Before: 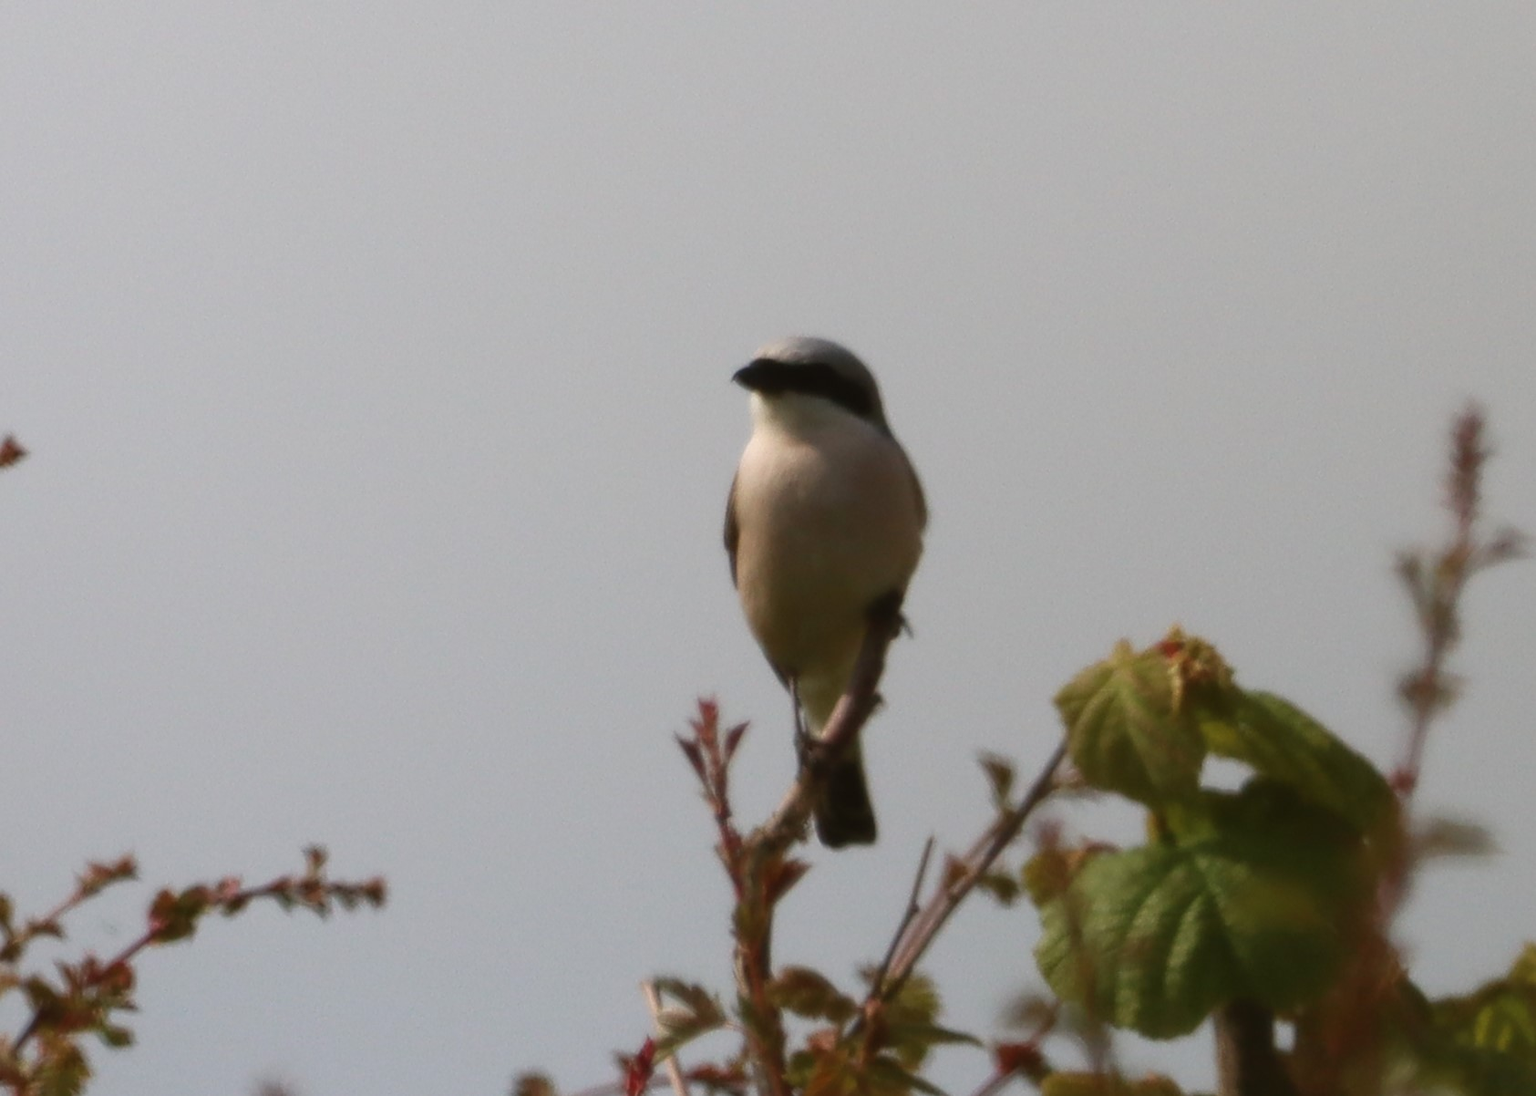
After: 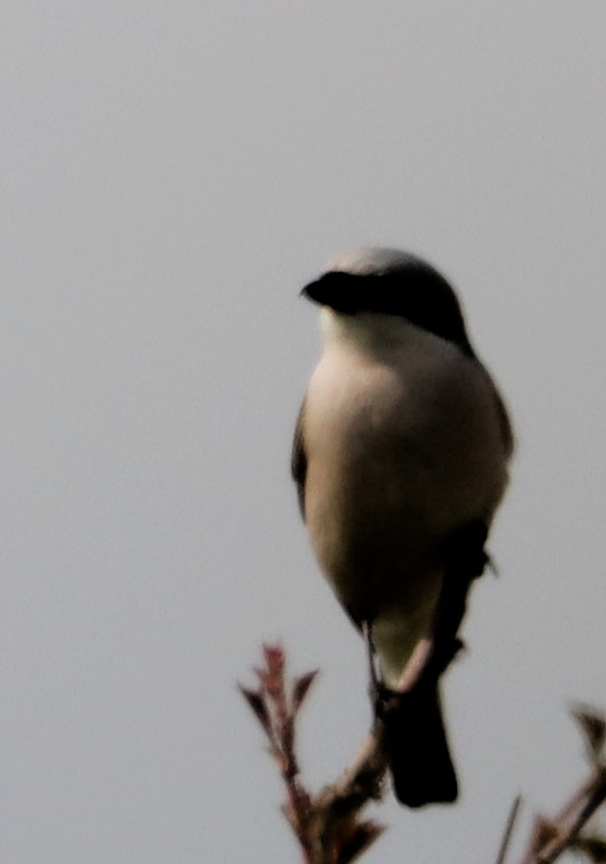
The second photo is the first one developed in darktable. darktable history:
filmic rgb: black relative exposure -3.3 EV, white relative exposure 3.46 EV, hardness 2.36, contrast 1.103
crop and rotate: left 29.874%, top 10.187%, right 34.132%, bottom 17.889%
